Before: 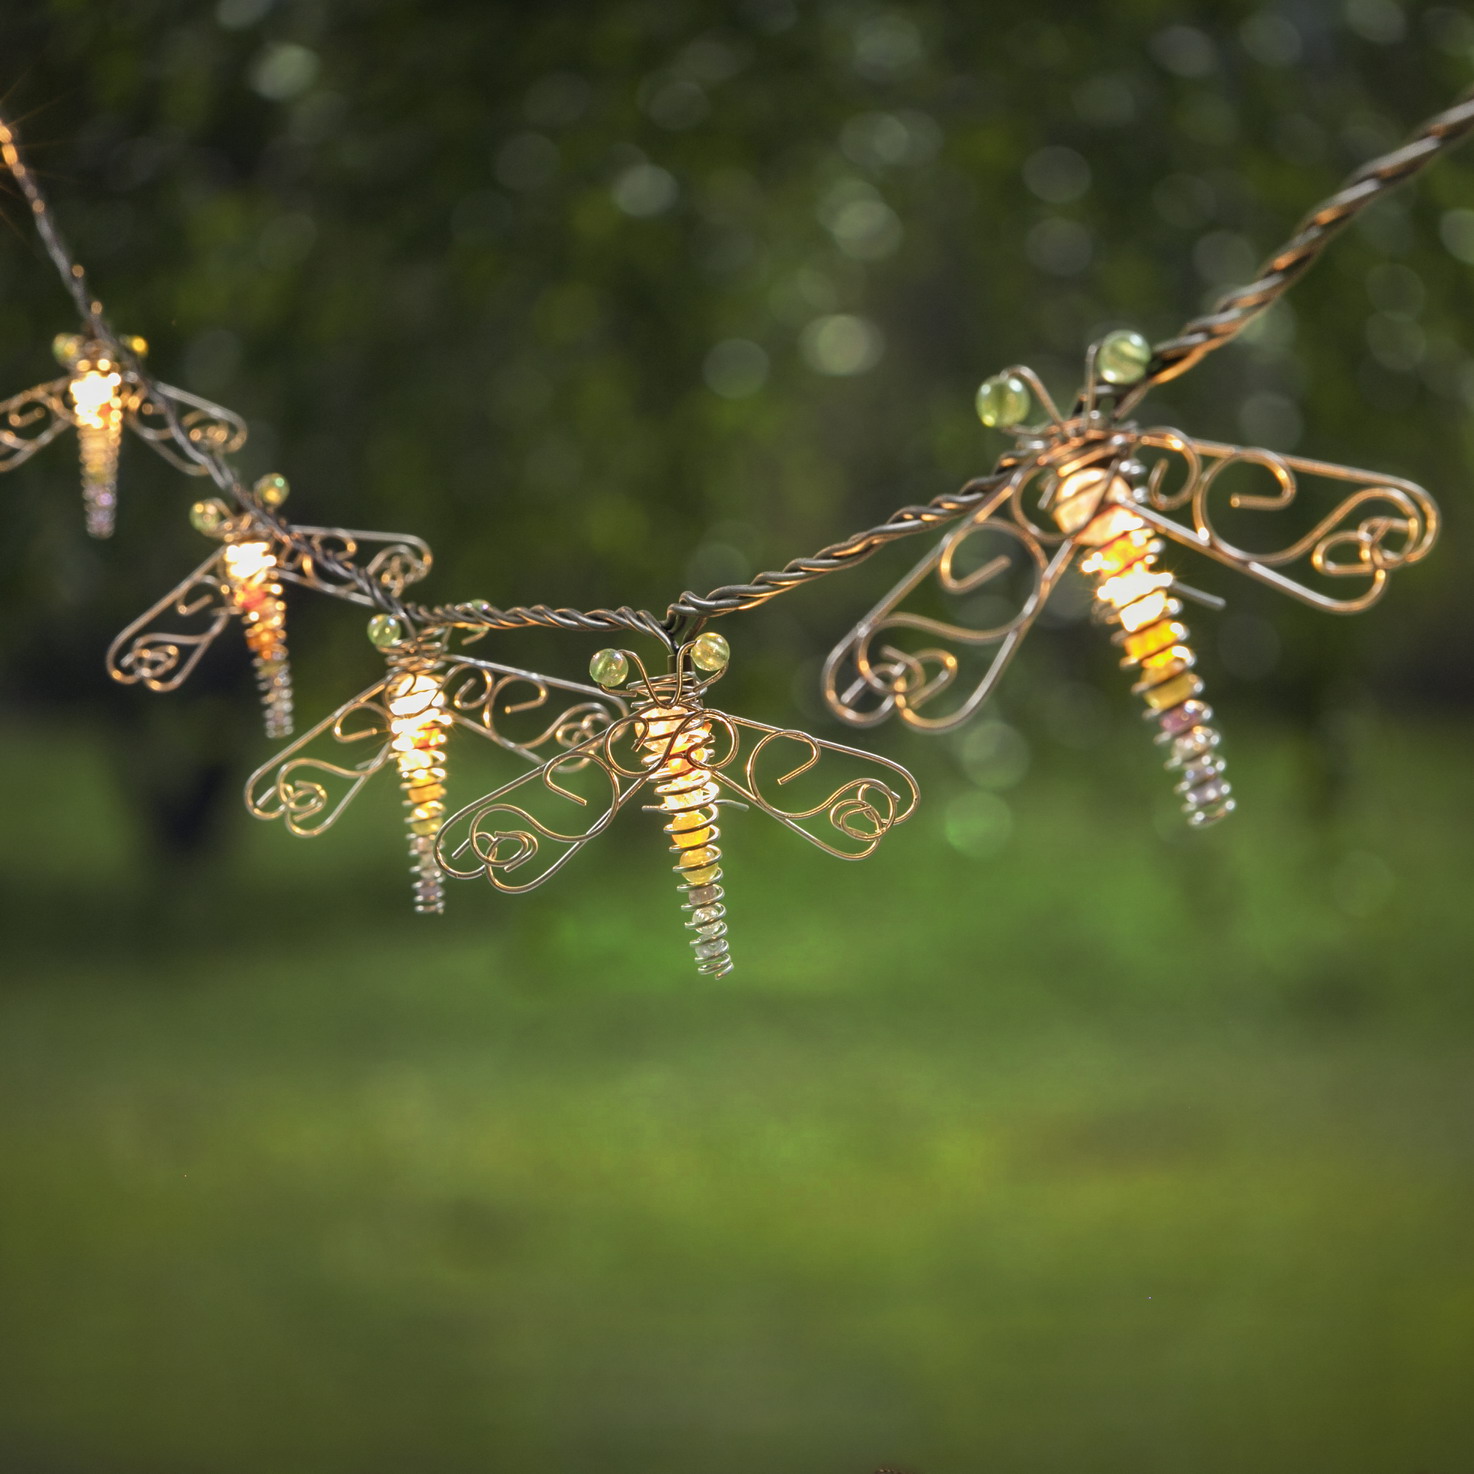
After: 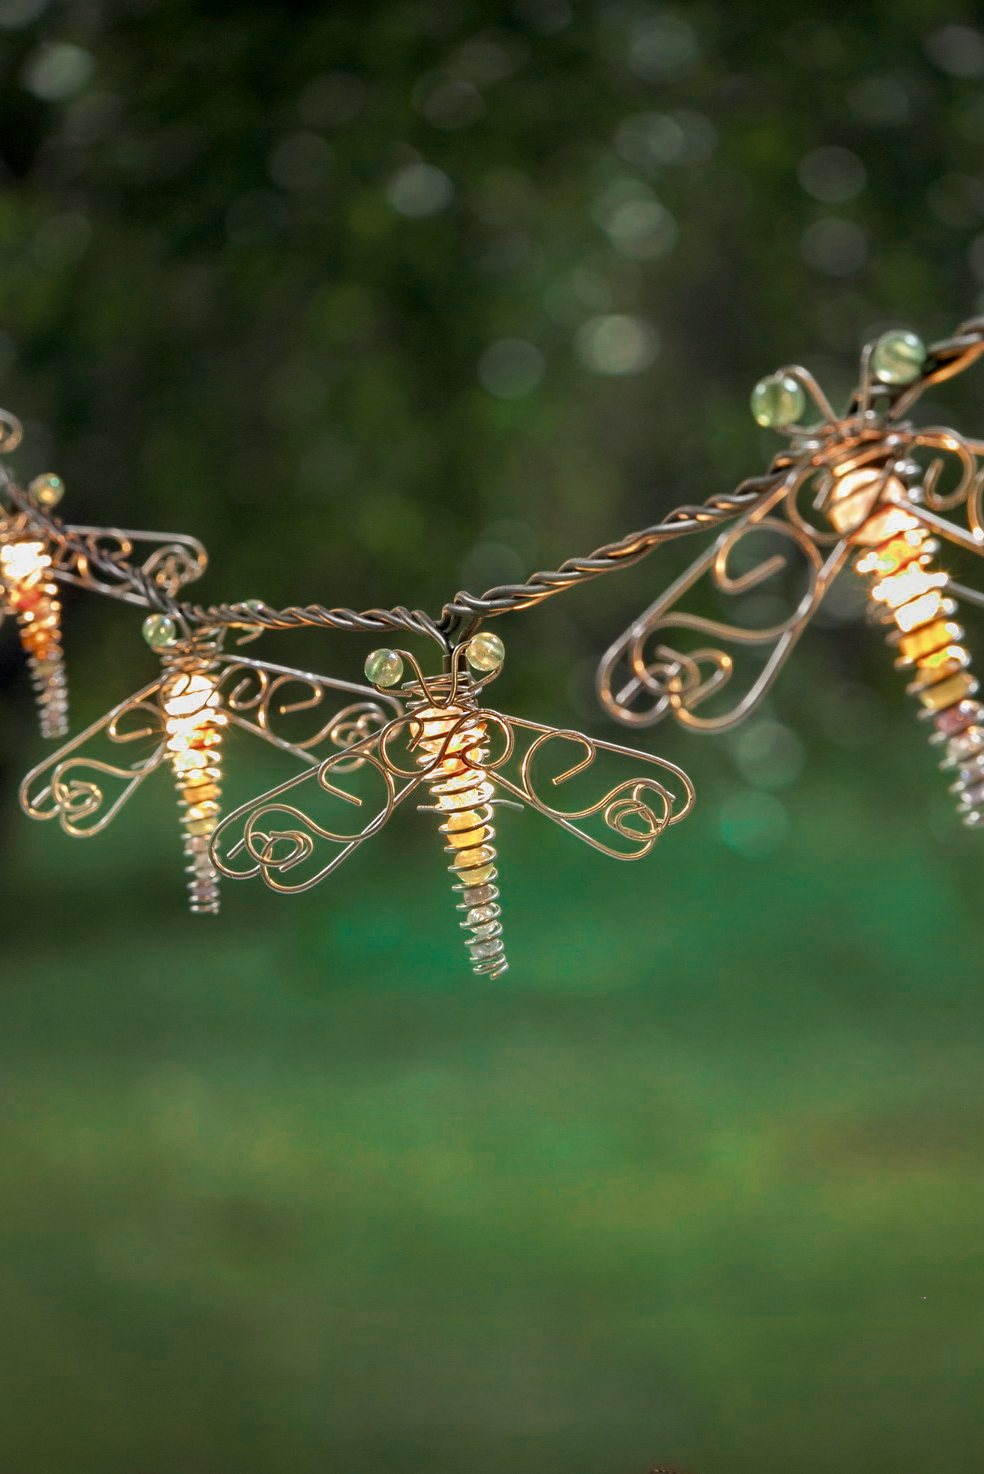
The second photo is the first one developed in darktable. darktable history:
exposure: black level correction 0.005, exposure 0.002 EV, compensate highlight preservation false
crop and rotate: left 15.307%, right 17.87%
color zones: curves: ch0 [(0, 0.5) (0.125, 0.4) (0.25, 0.5) (0.375, 0.4) (0.5, 0.4) (0.625, 0.35) (0.75, 0.35) (0.875, 0.5)]; ch1 [(0, 0.35) (0.125, 0.45) (0.25, 0.35) (0.375, 0.35) (0.5, 0.35) (0.625, 0.35) (0.75, 0.45) (0.875, 0.35)]; ch2 [(0, 0.6) (0.125, 0.5) (0.25, 0.5) (0.375, 0.6) (0.5, 0.6) (0.625, 0.5) (0.75, 0.5) (0.875, 0.5)]
tone equalizer: edges refinement/feathering 500, mask exposure compensation -1.57 EV, preserve details no
